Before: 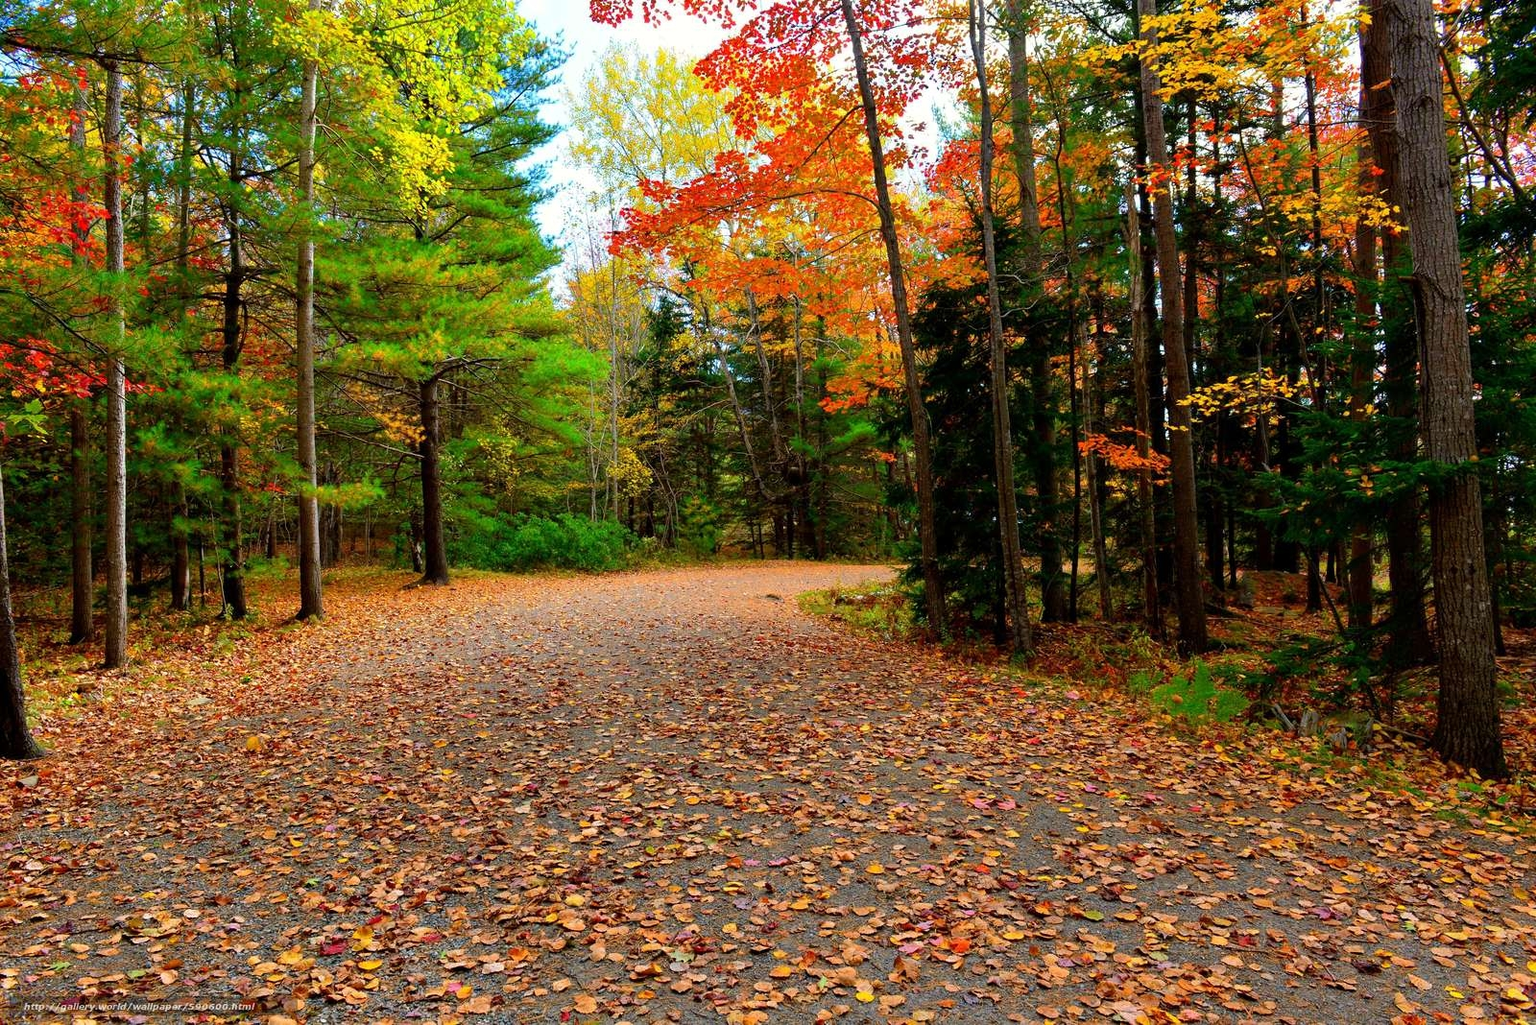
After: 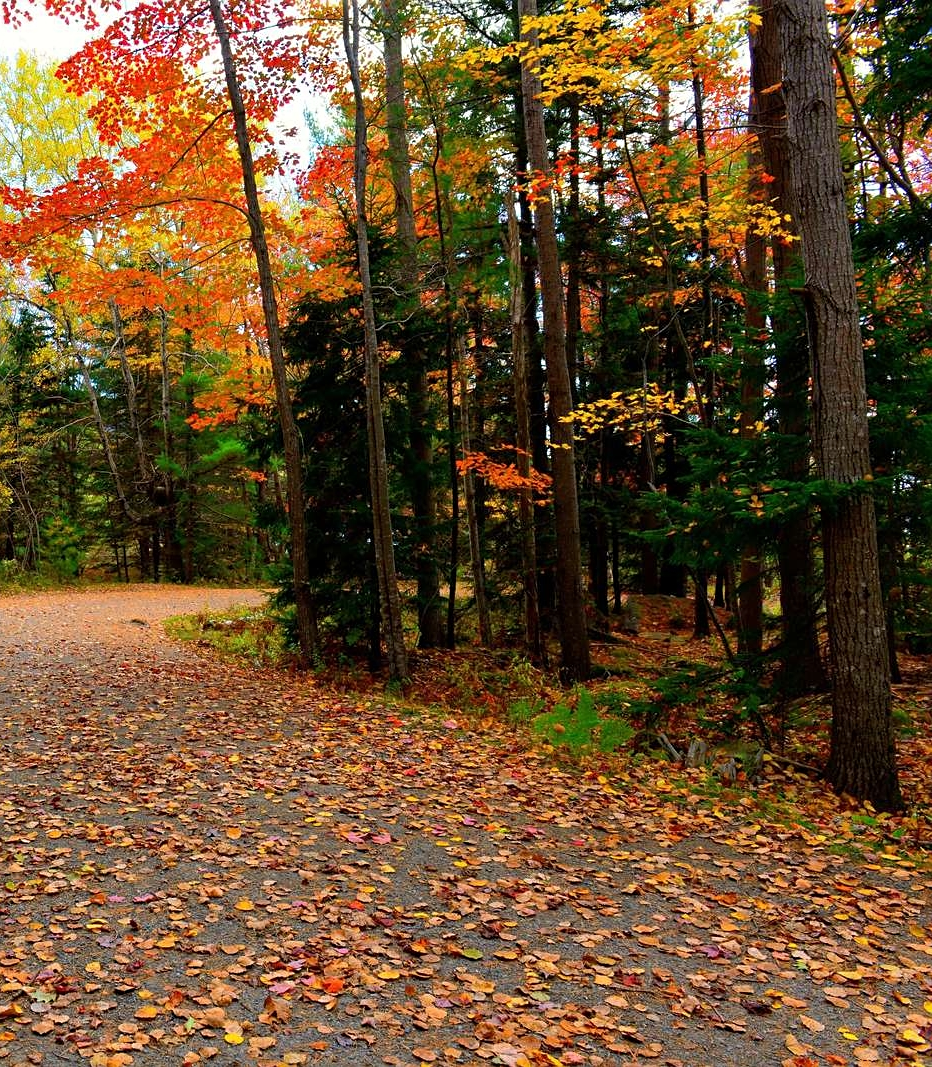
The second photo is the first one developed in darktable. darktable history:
crop: left 41.712%
sharpen: amount 0.204
